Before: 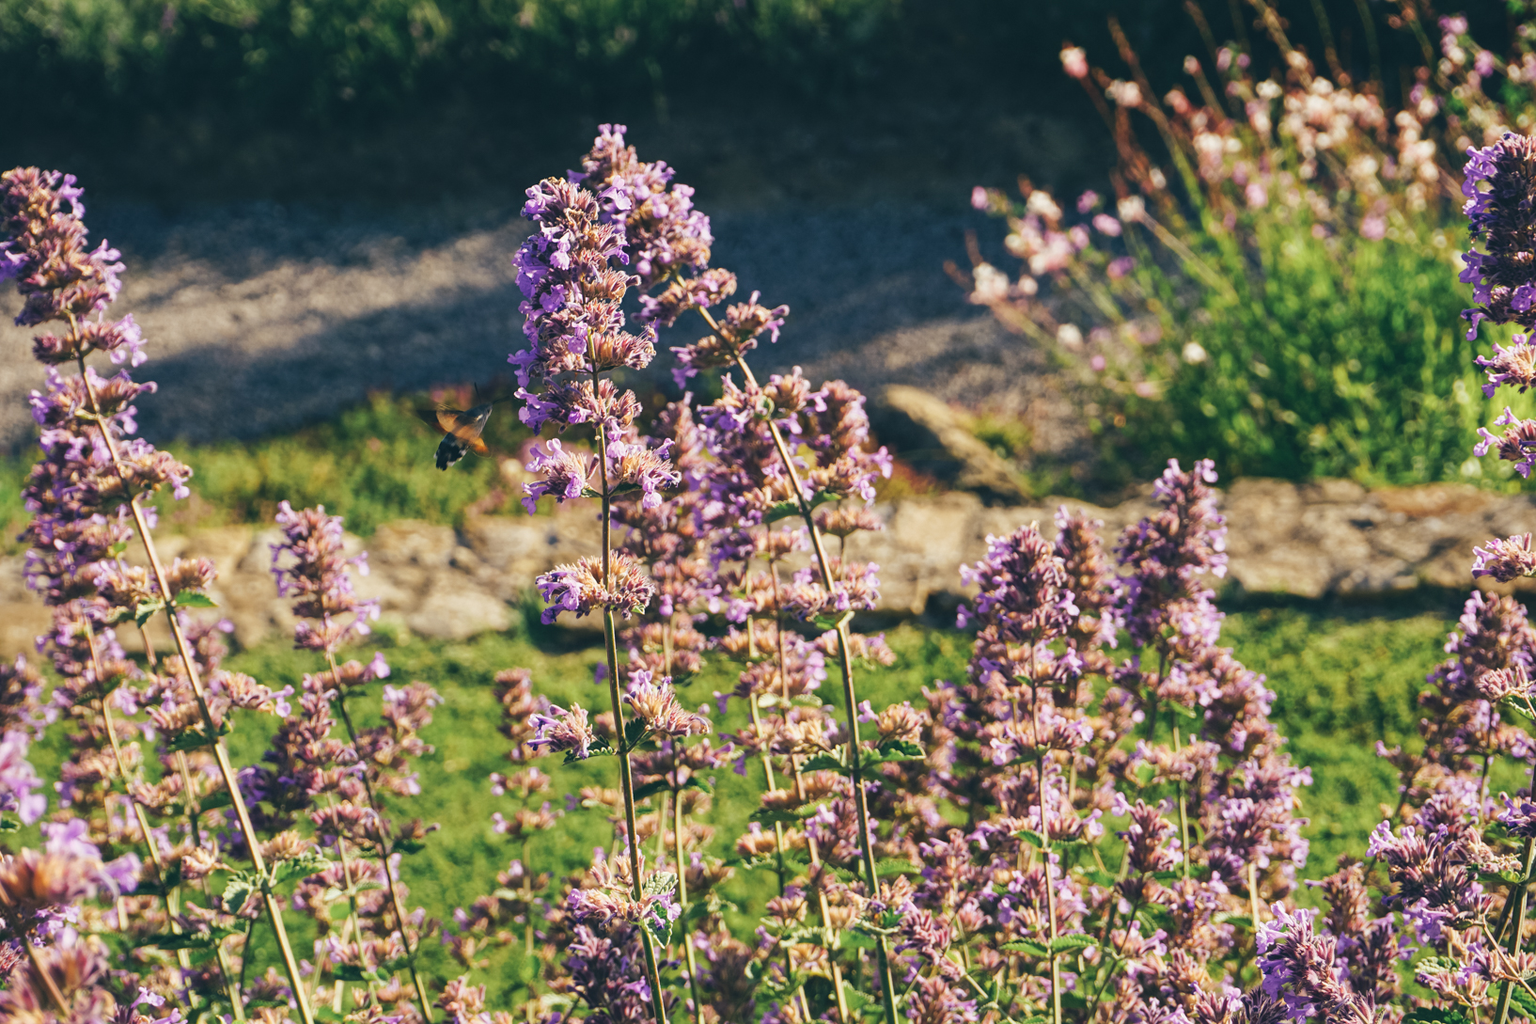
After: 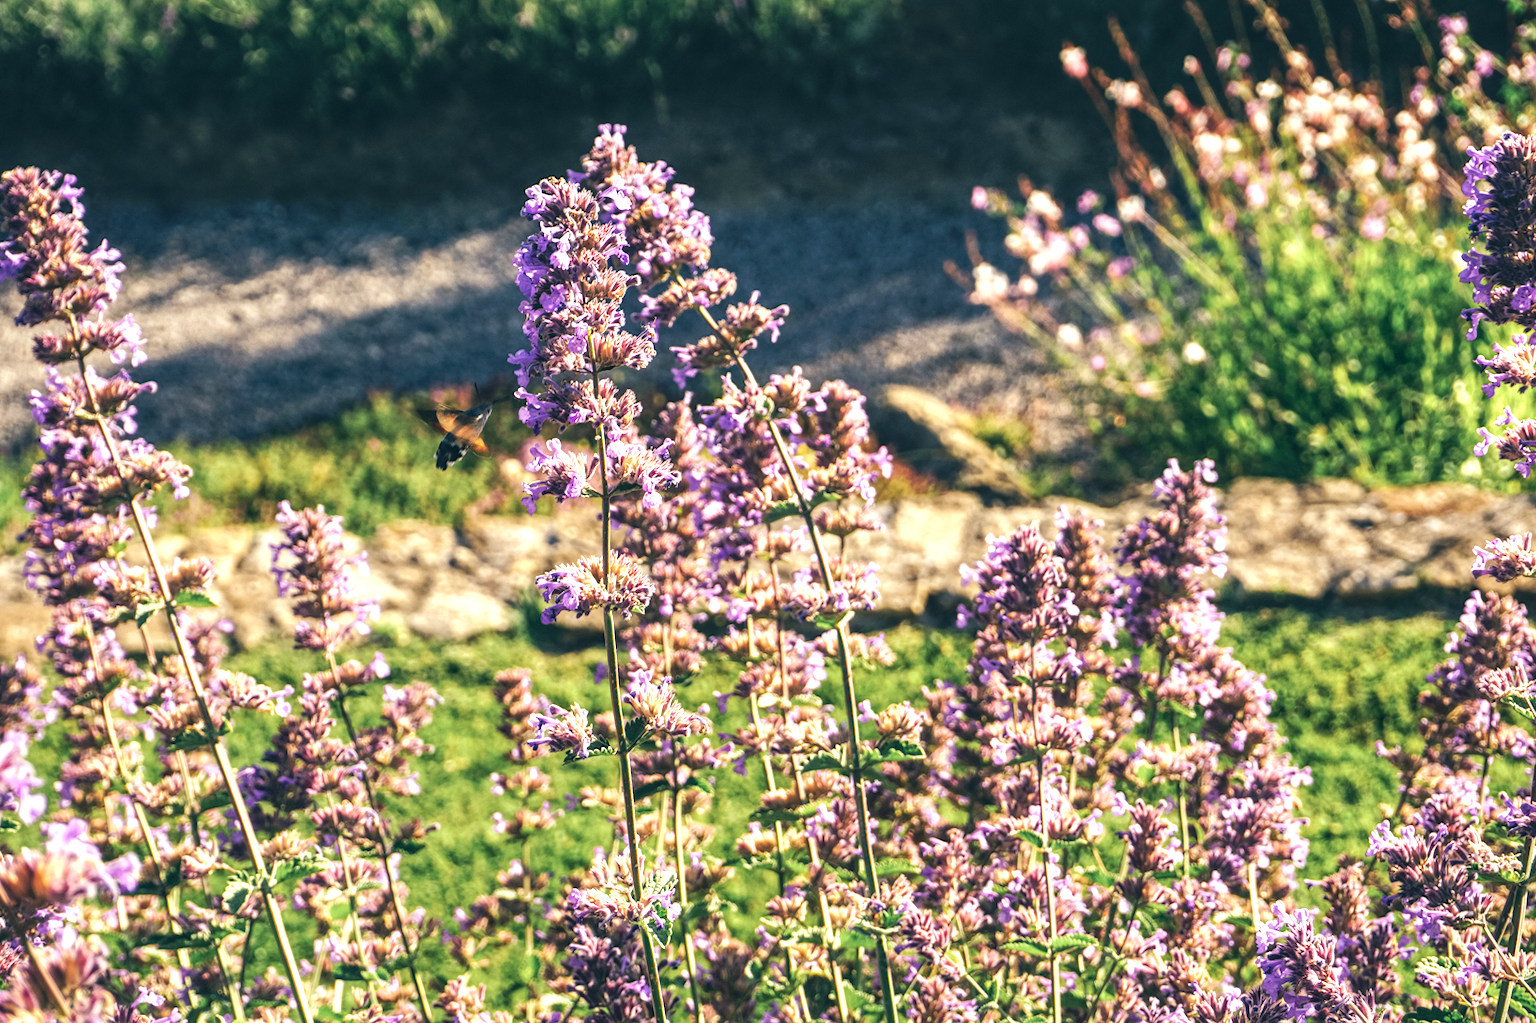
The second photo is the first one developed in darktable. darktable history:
exposure: black level correction 0, exposure 0.6 EV, compensate exposure bias true, compensate highlight preservation false
local contrast: highlights 40%, shadows 60%, detail 136%, midtone range 0.514
